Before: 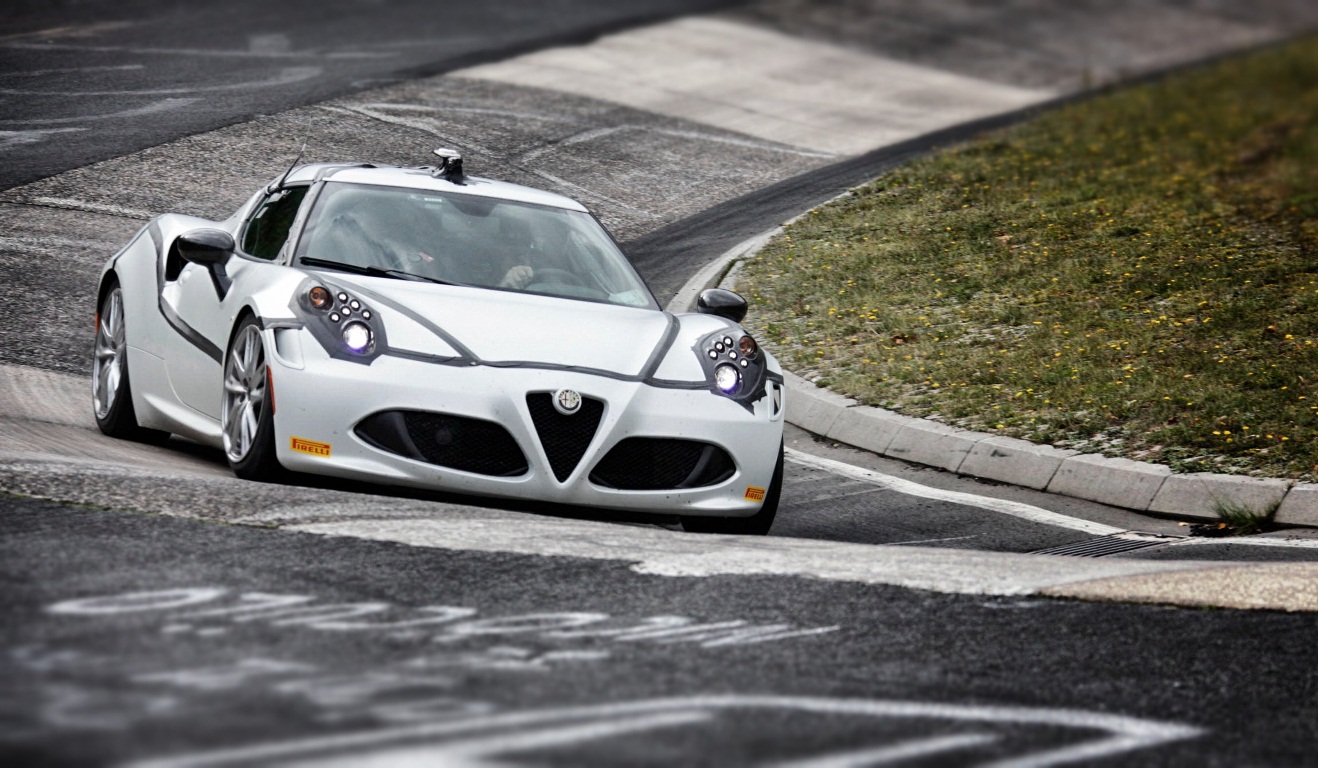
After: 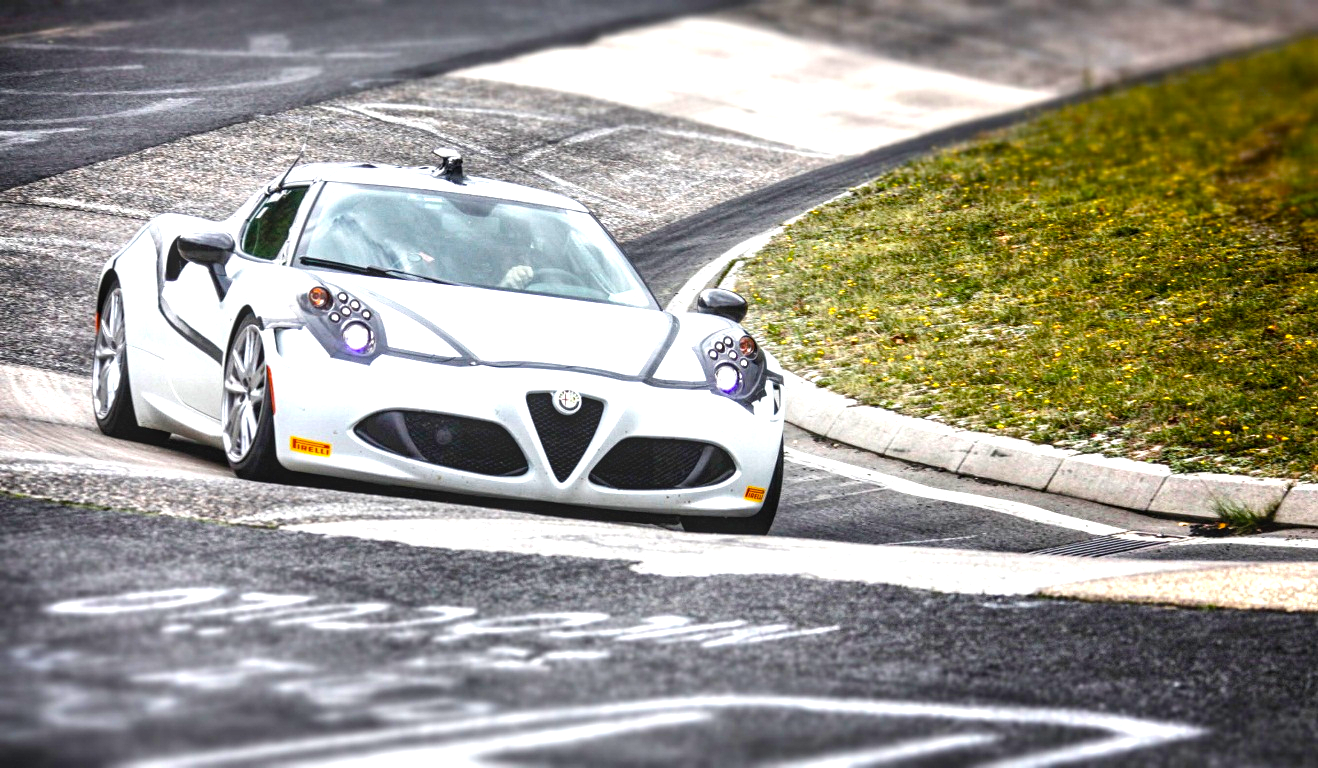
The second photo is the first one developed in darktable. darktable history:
color balance rgb: linear chroma grading › global chroma 0.653%, perceptual saturation grading › global saturation 36.508%, perceptual saturation grading › shadows 34.647%
local contrast: detail 130%
exposure: black level correction 0, exposure 1.2 EV, compensate highlight preservation false
